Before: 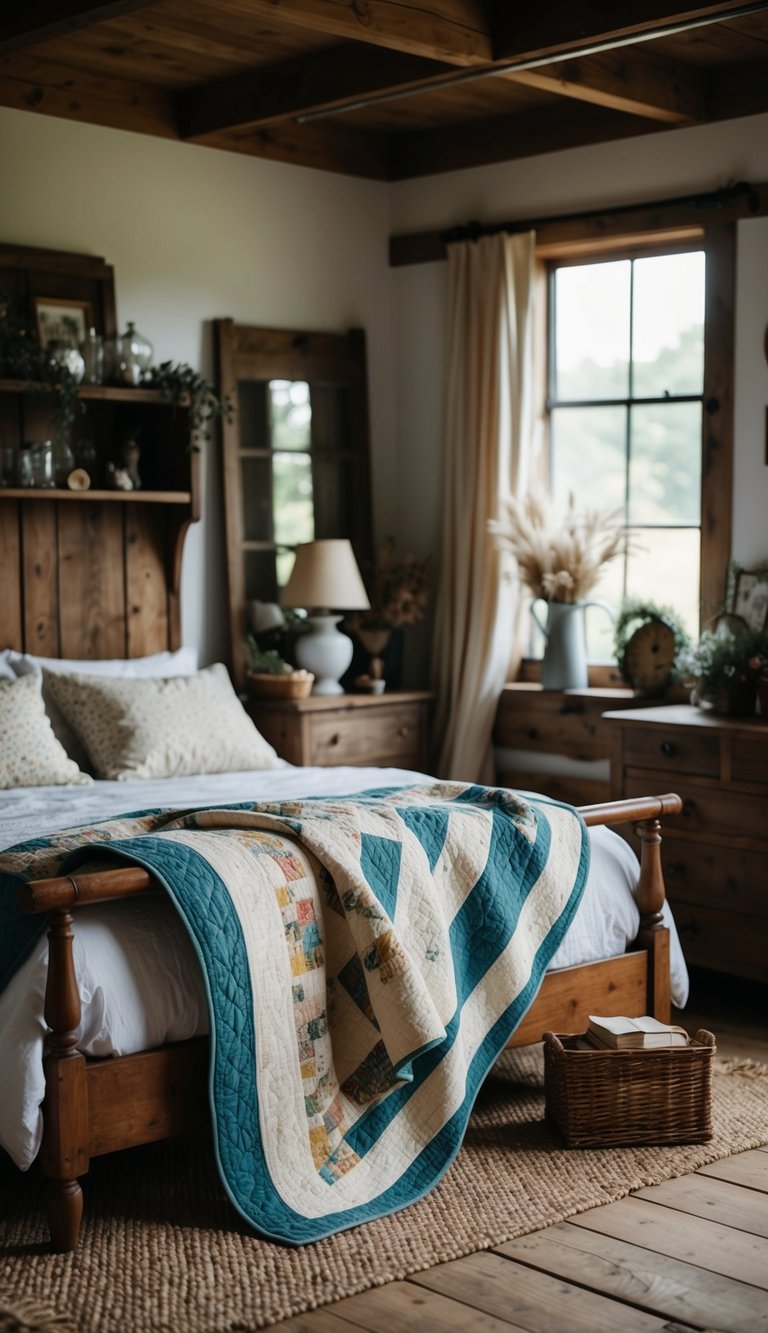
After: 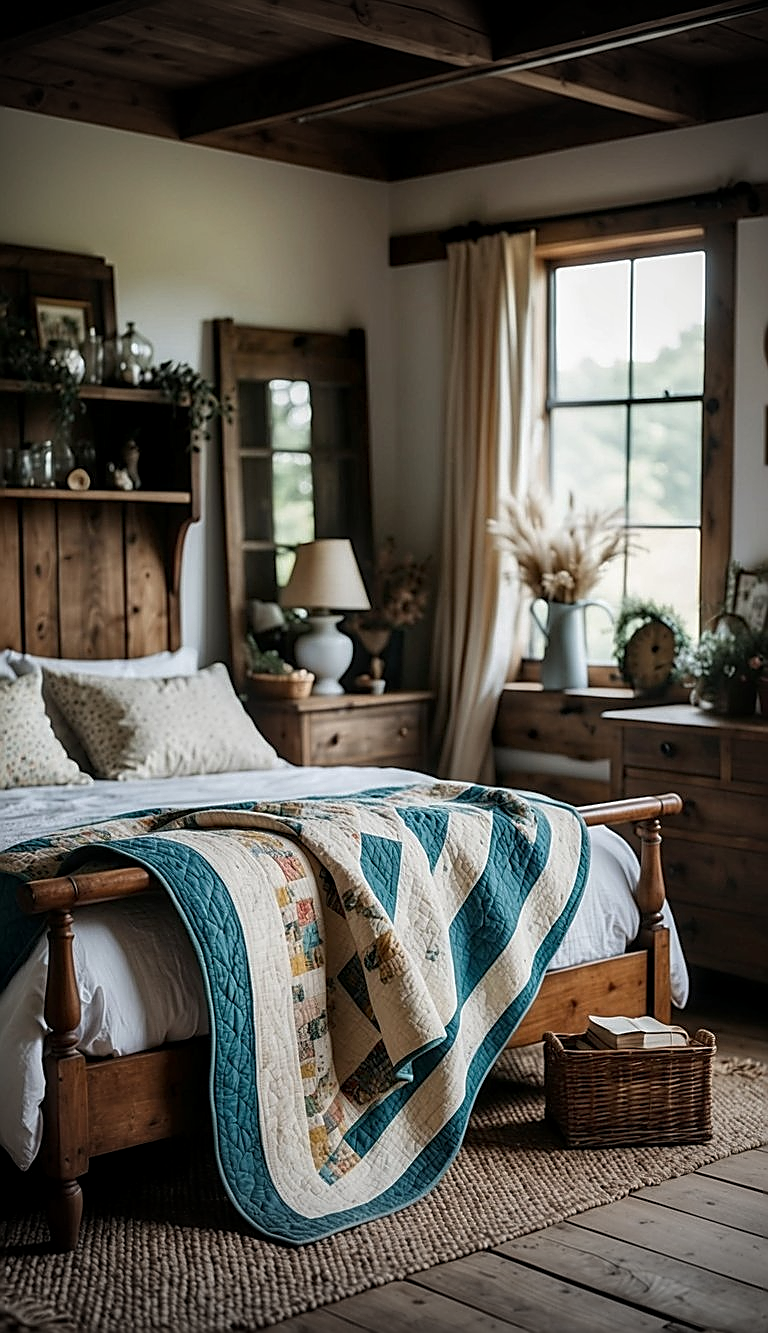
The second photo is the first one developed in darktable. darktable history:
sharpen: radius 1.719, amount 1.305
vignetting: fall-off start 69.24%, fall-off radius 29.22%, width/height ratio 0.989, shape 0.85
local contrast: detail 130%
